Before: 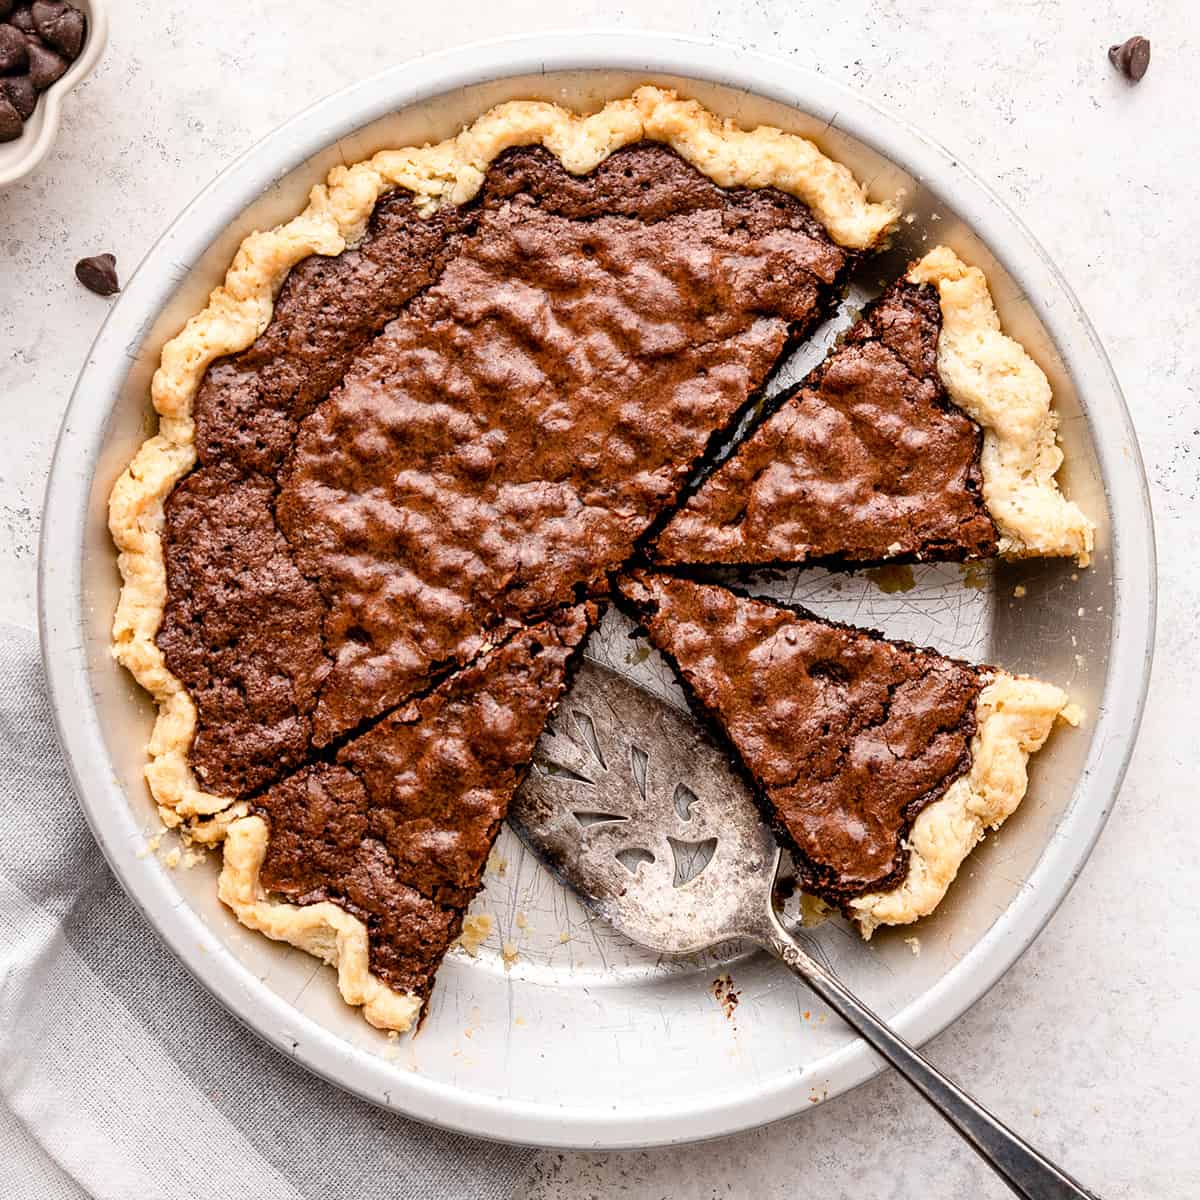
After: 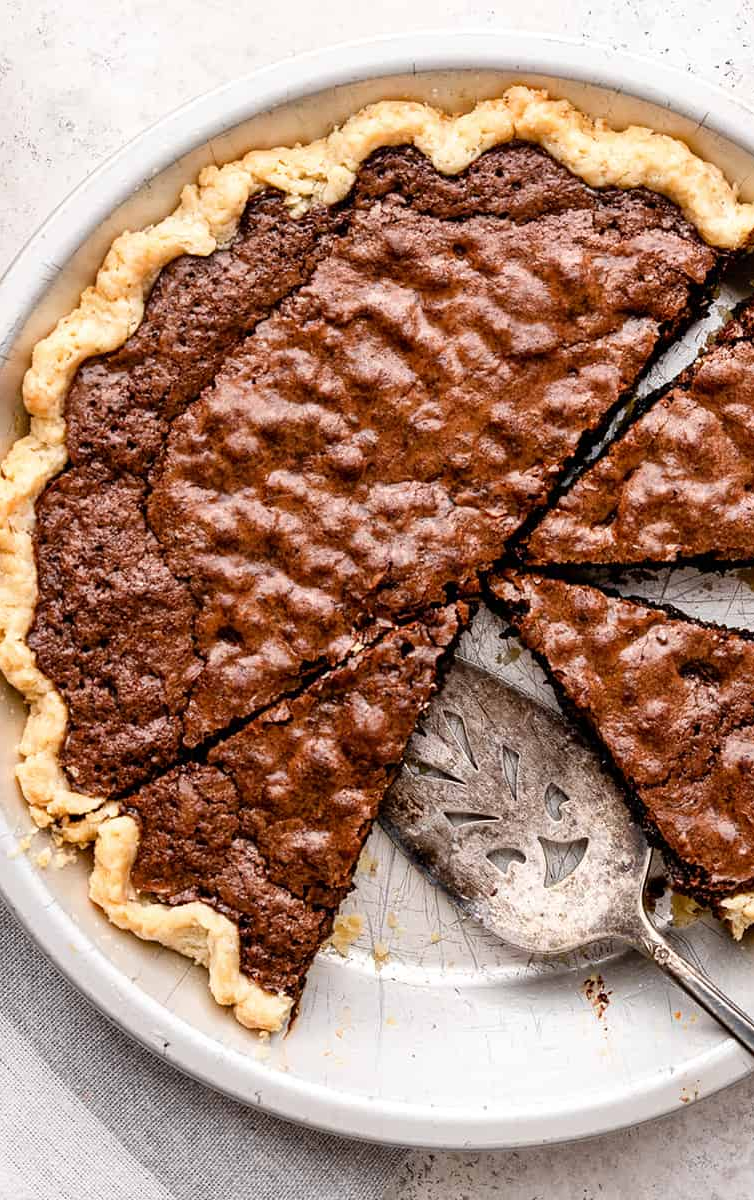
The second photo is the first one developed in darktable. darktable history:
crop: left 10.766%, right 26.335%
